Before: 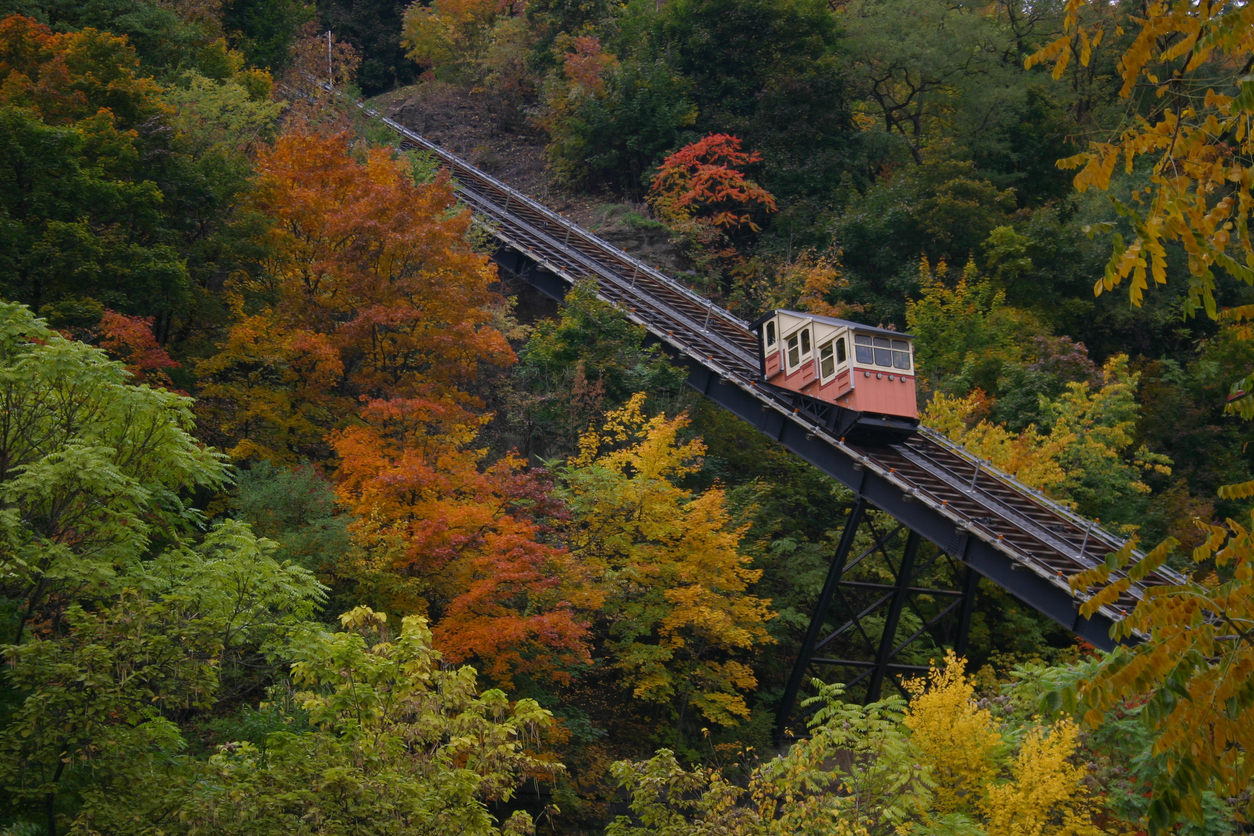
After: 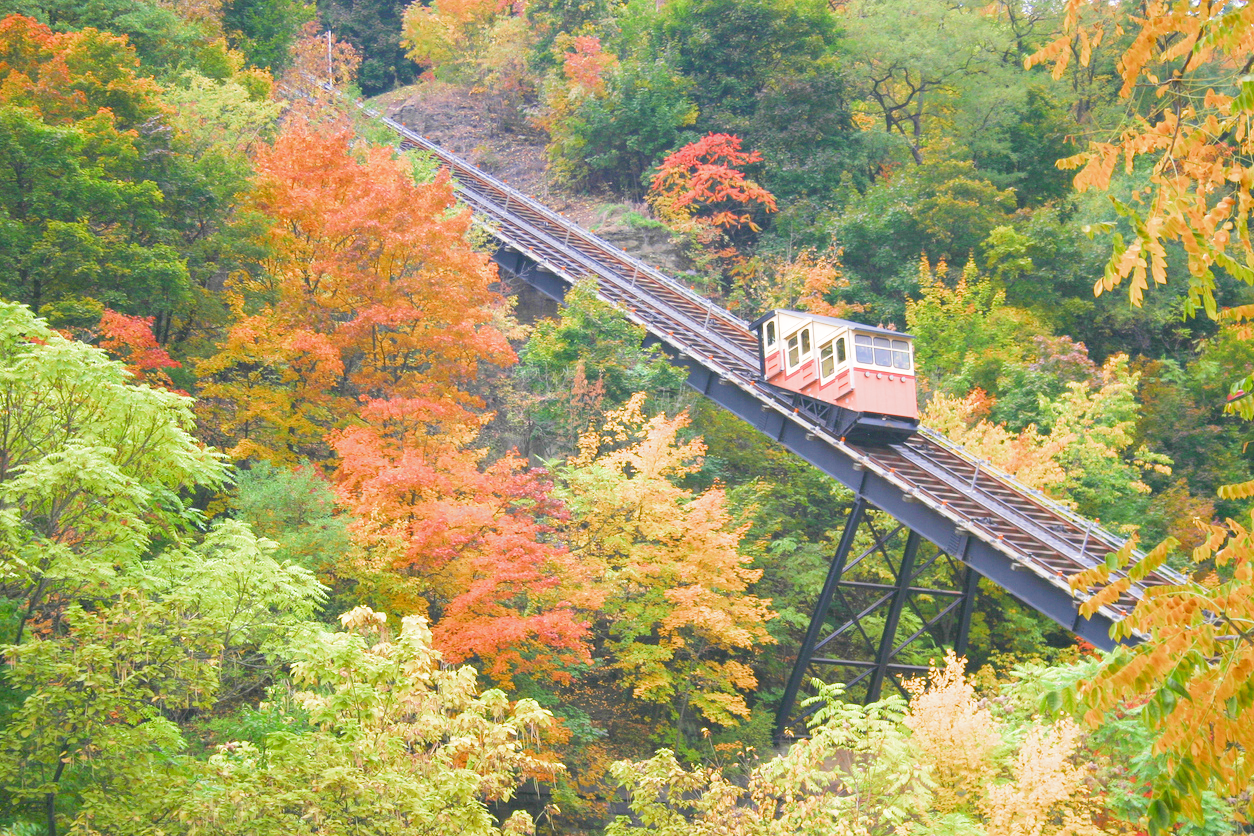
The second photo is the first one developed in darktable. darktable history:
color correction: saturation 1.11
filmic rgb: middle gray luminance 4.29%, black relative exposure -13 EV, white relative exposure 5 EV, threshold 6 EV, target black luminance 0%, hardness 5.19, latitude 59.69%, contrast 0.767, highlights saturation mix 5%, shadows ↔ highlights balance 25.95%, add noise in highlights 0, color science v3 (2019), use custom middle-gray values true, iterations of high-quality reconstruction 0, contrast in highlights soft, enable highlight reconstruction true
exposure: black level correction 0, exposure 1.2 EV, compensate exposure bias true, compensate highlight preservation false
white balance: emerald 1
